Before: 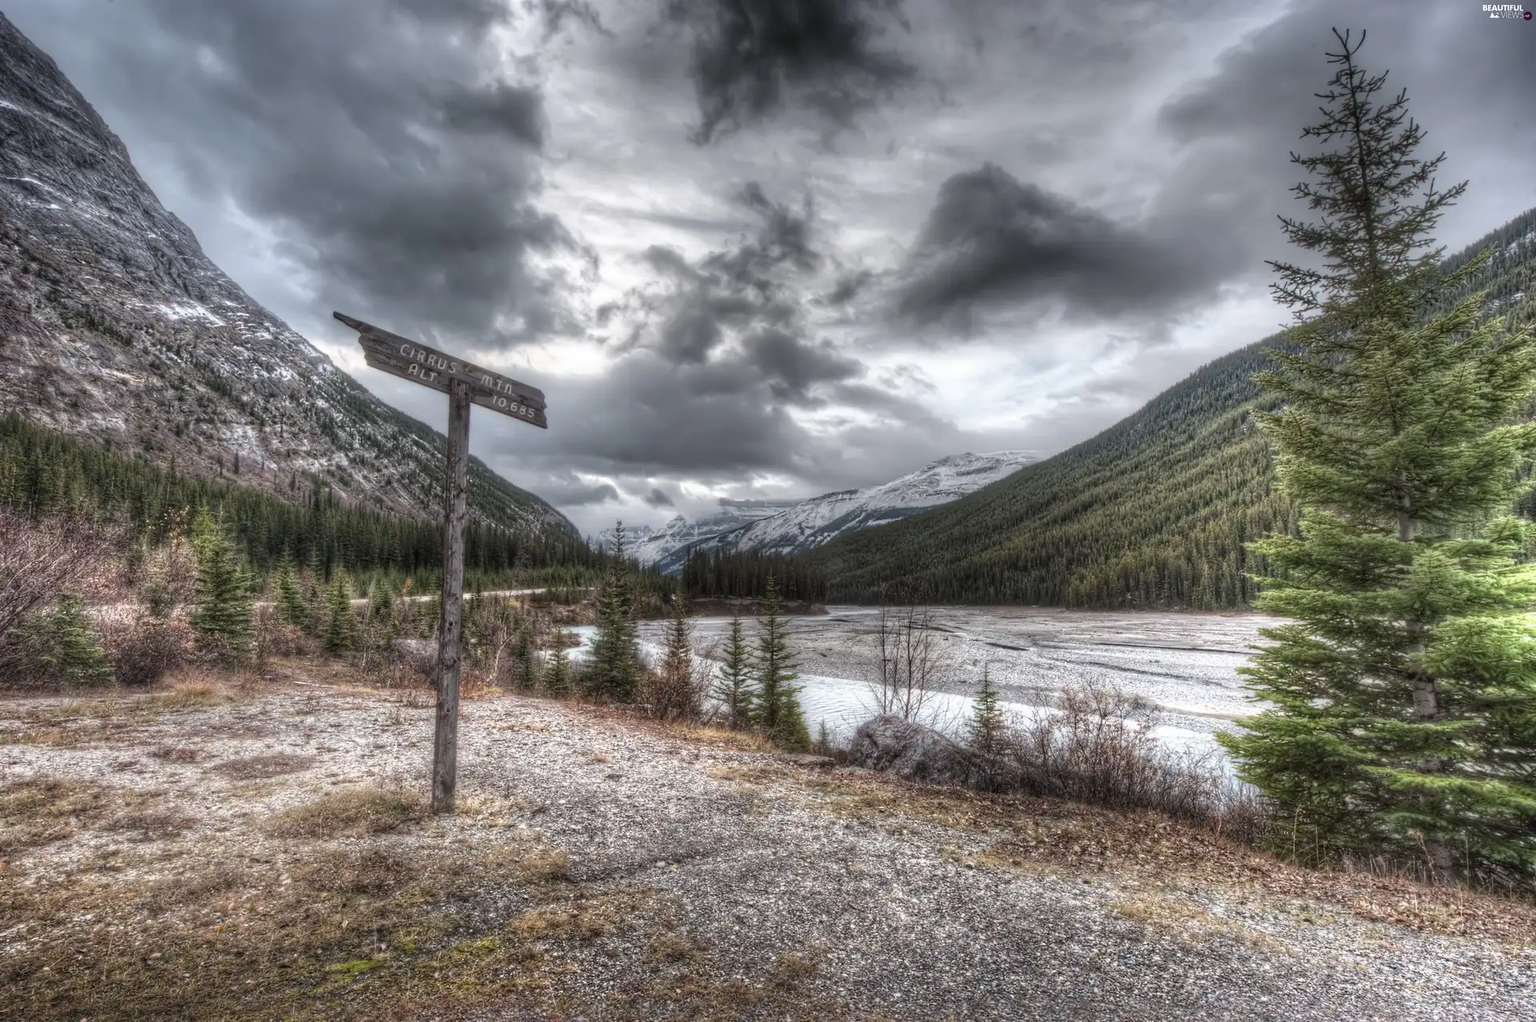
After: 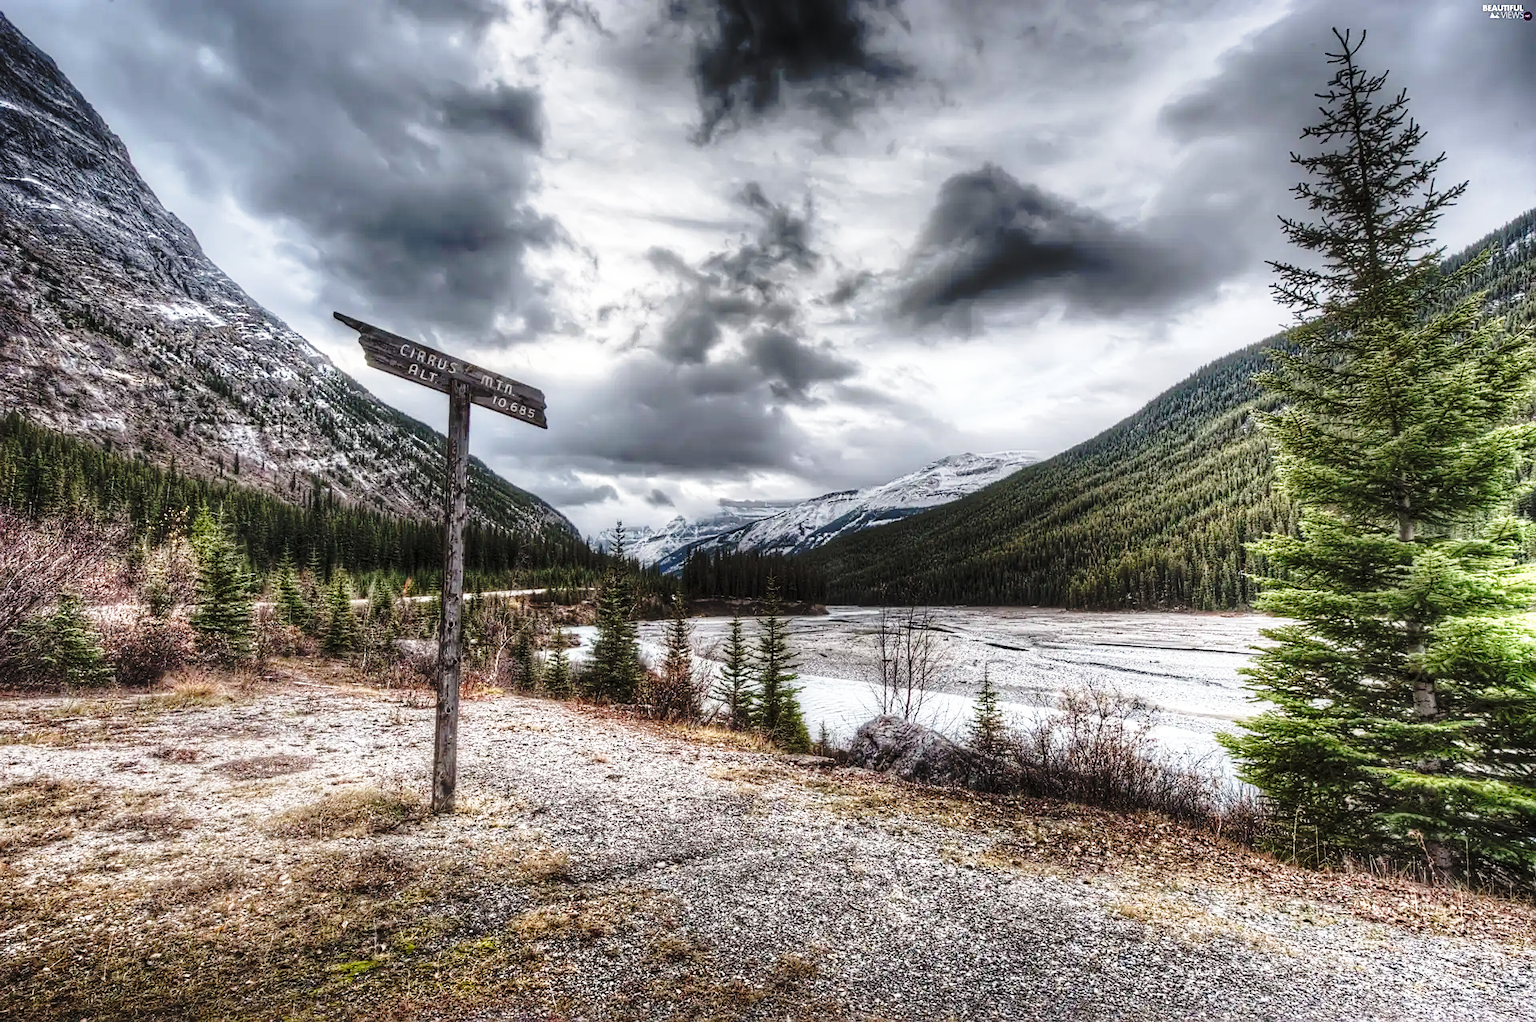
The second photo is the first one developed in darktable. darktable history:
tone curve: curves: ch0 [(0, 0) (0.003, 0.002) (0.011, 0.007) (0.025, 0.015) (0.044, 0.026) (0.069, 0.041) (0.1, 0.059) (0.136, 0.08) (0.177, 0.105) (0.224, 0.132) (0.277, 0.163) (0.335, 0.198) (0.399, 0.253) (0.468, 0.341) (0.543, 0.435) (0.623, 0.532) (0.709, 0.635) (0.801, 0.745) (0.898, 0.873) (1, 1)], preserve colors none
sharpen: on, module defaults
base curve: curves: ch0 [(0, 0) (0.028, 0.03) (0.121, 0.232) (0.46, 0.748) (0.859, 0.968) (1, 1)], preserve colors none
